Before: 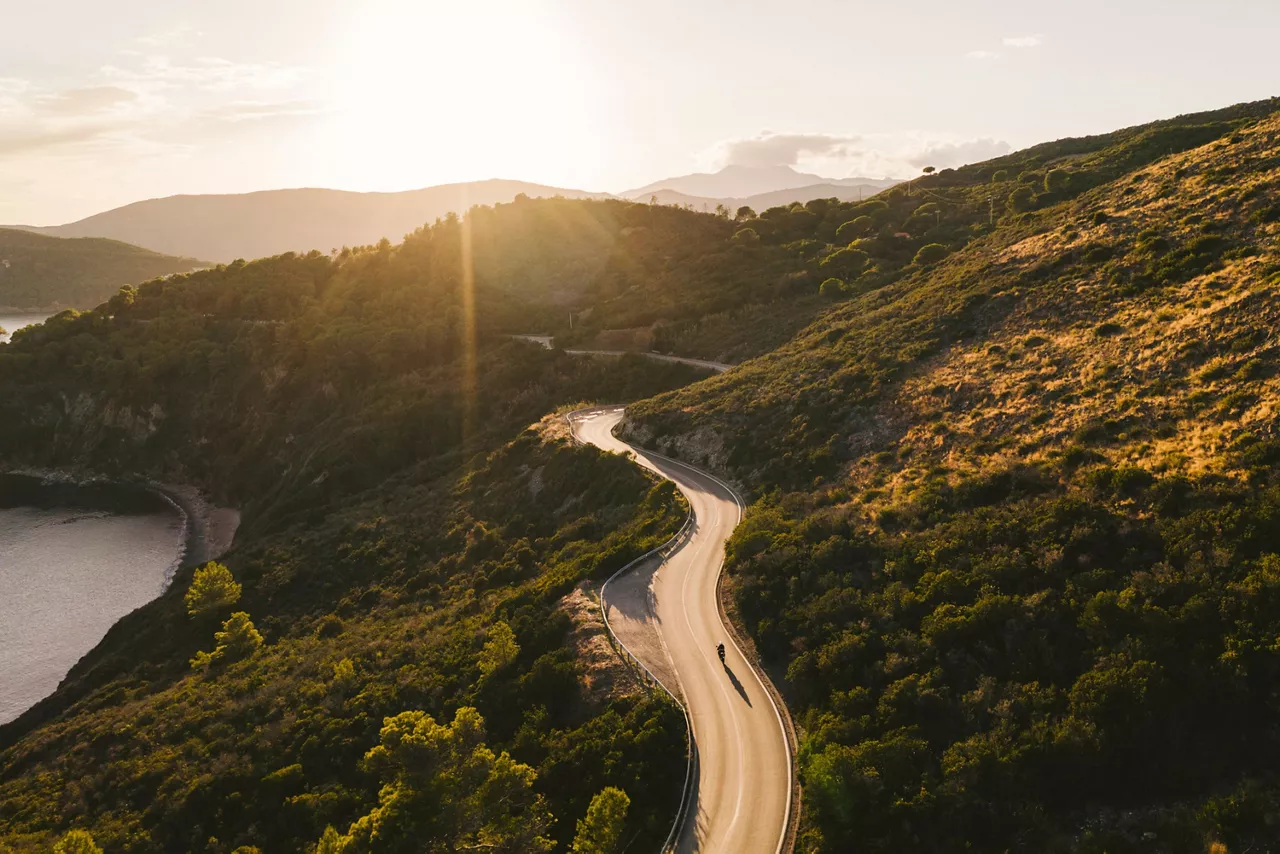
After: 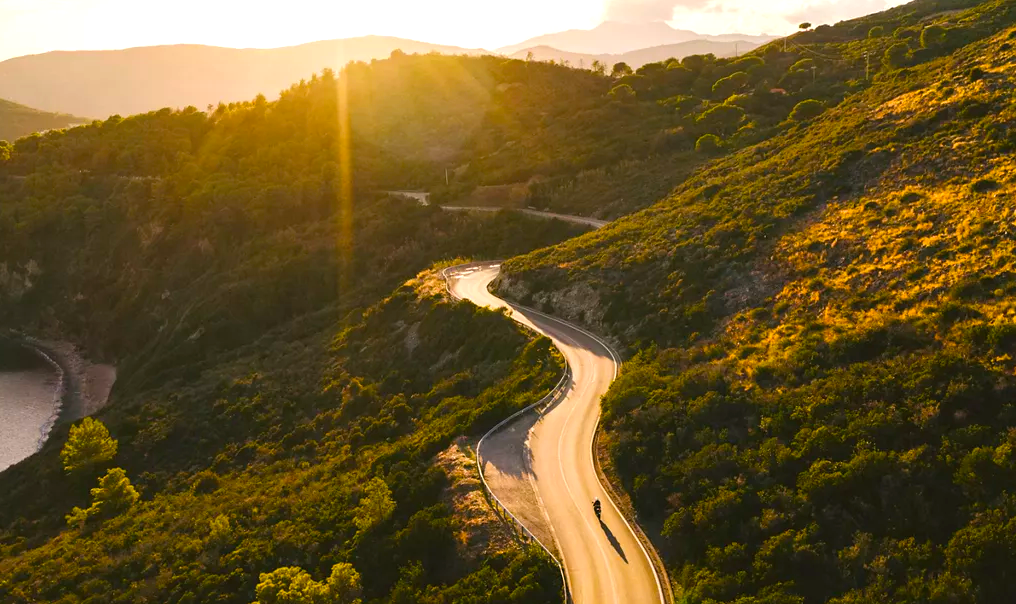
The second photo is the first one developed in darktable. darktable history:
crop: left 9.712%, top 16.928%, right 10.845%, bottom 12.332%
color balance rgb: perceptual saturation grading › global saturation 36%, perceptual brilliance grading › global brilliance 10%, global vibrance 20%
